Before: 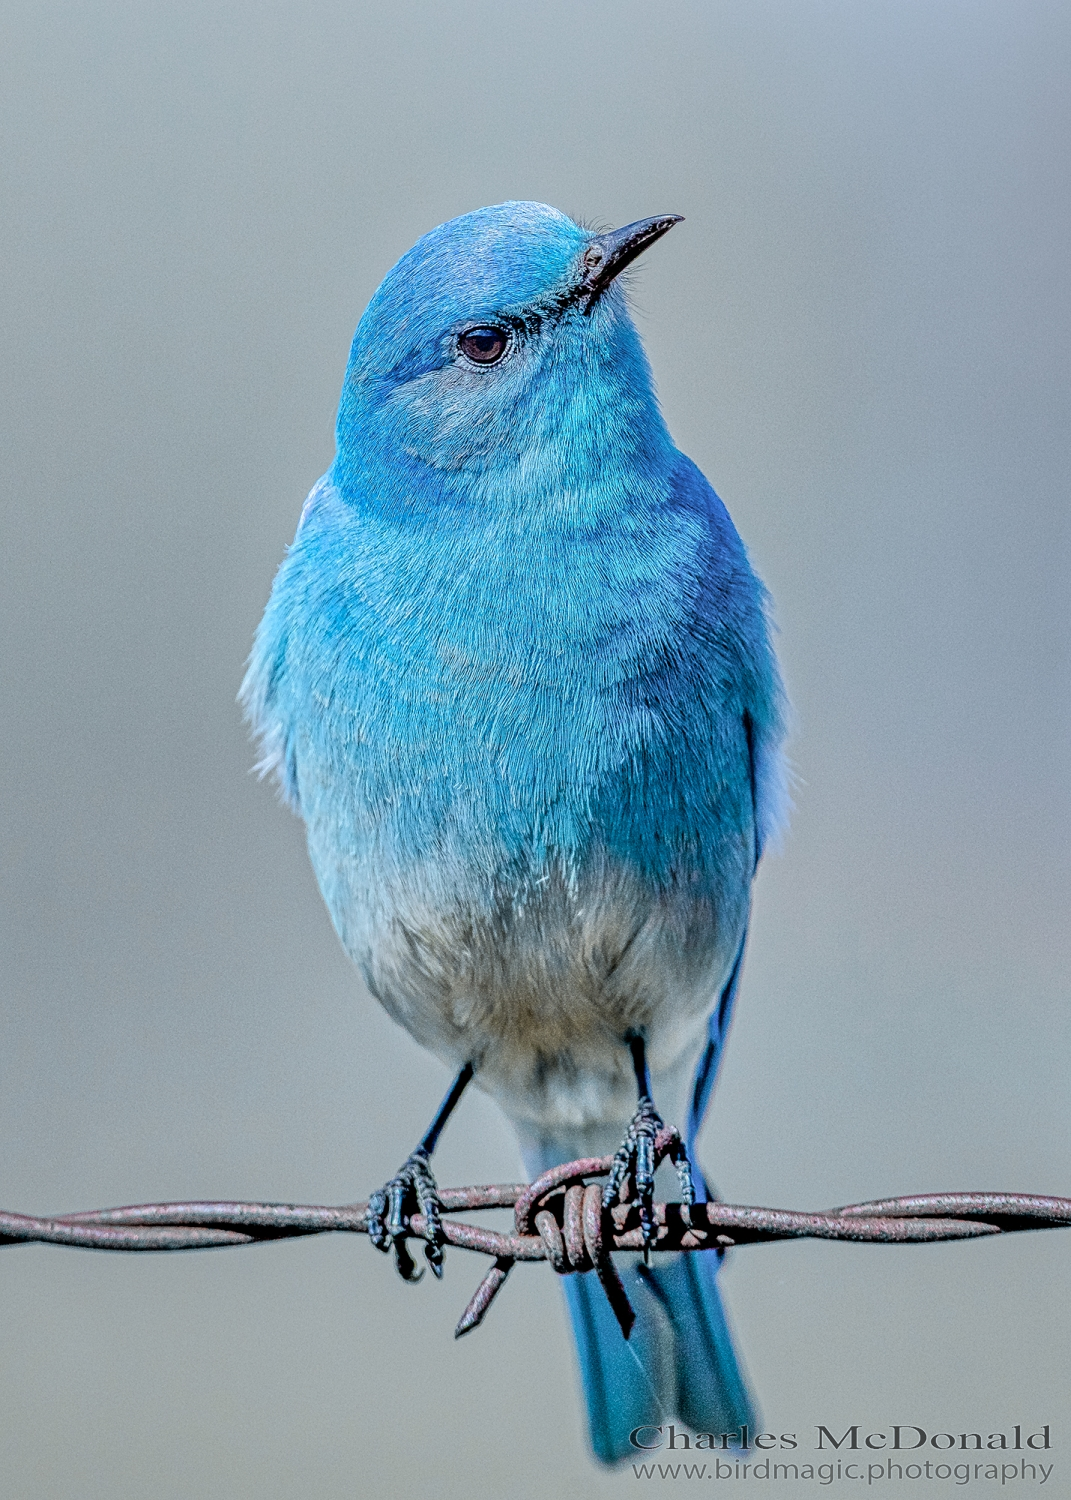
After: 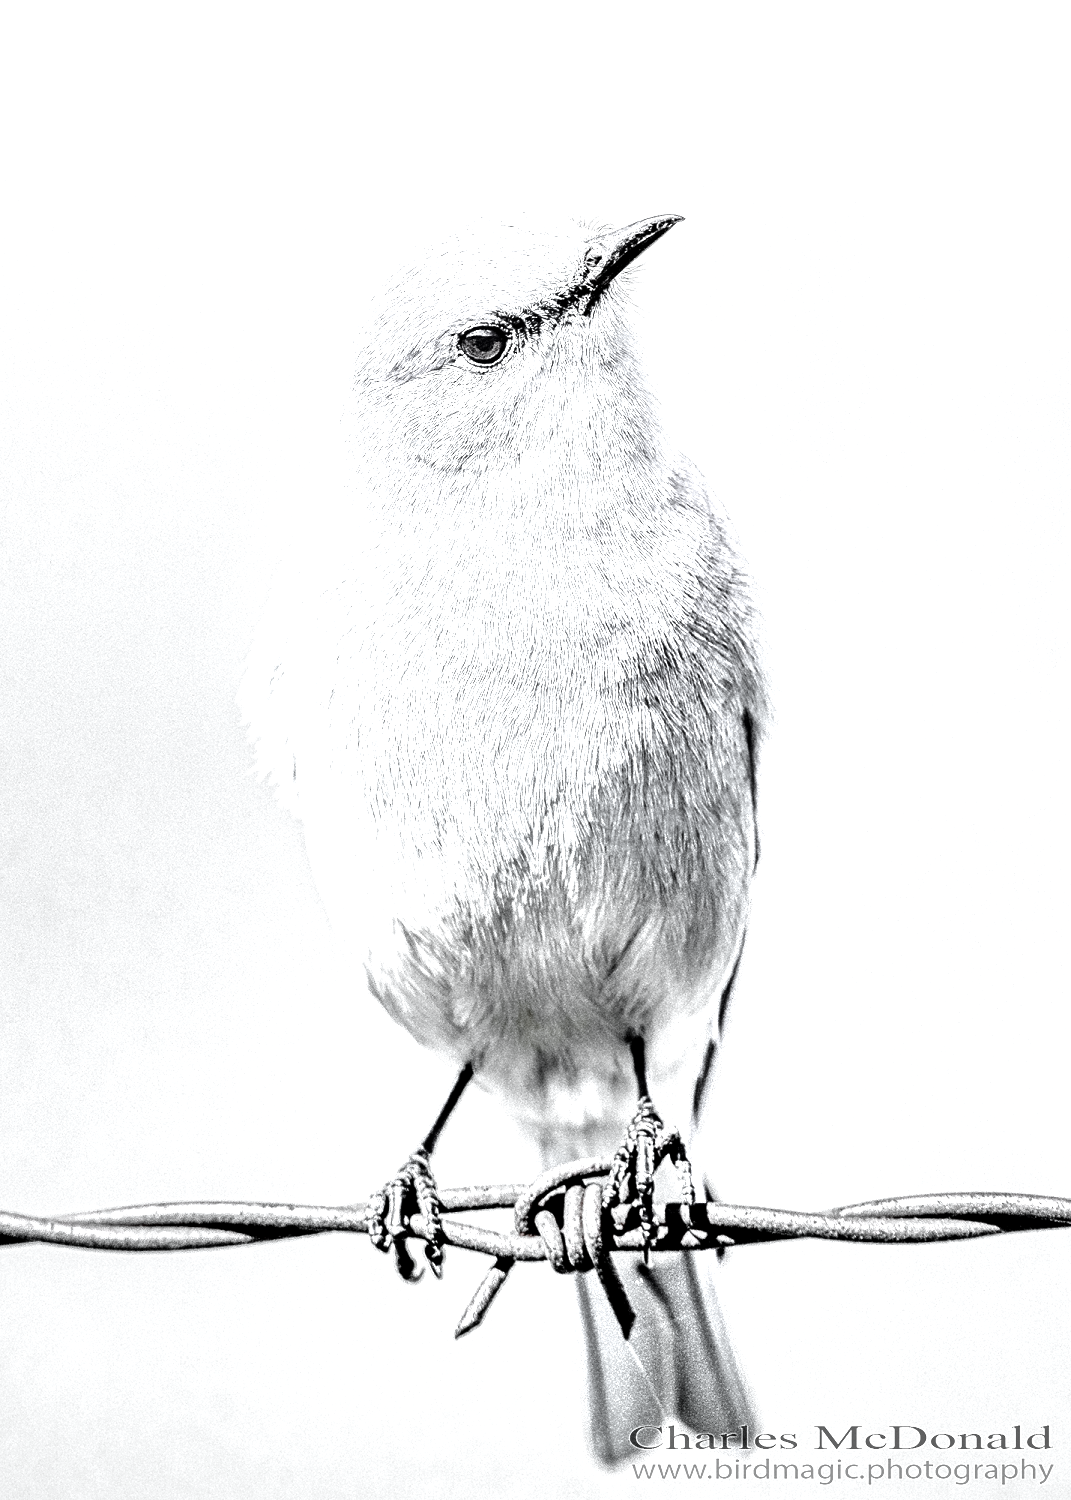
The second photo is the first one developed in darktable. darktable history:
exposure: black level correction 0.001, exposure 0.956 EV, compensate highlight preservation false
color zones: curves: ch0 [(0, 0.613) (0.01, 0.613) (0.245, 0.448) (0.498, 0.529) (0.642, 0.665) (0.879, 0.777) (0.99, 0.613)]; ch1 [(0, 0.035) (0.121, 0.189) (0.259, 0.197) (0.415, 0.061) (0.589, 0.022) (0.732, 0.022) (0.857, 0.026) (0.991, 0.053)]
color calibration: illuminant F (fluorescent), F source F9 (Cool White Deluxe 4150 K) – high CRI, x 0.374, y 0.373, temperature 4150.22 K
